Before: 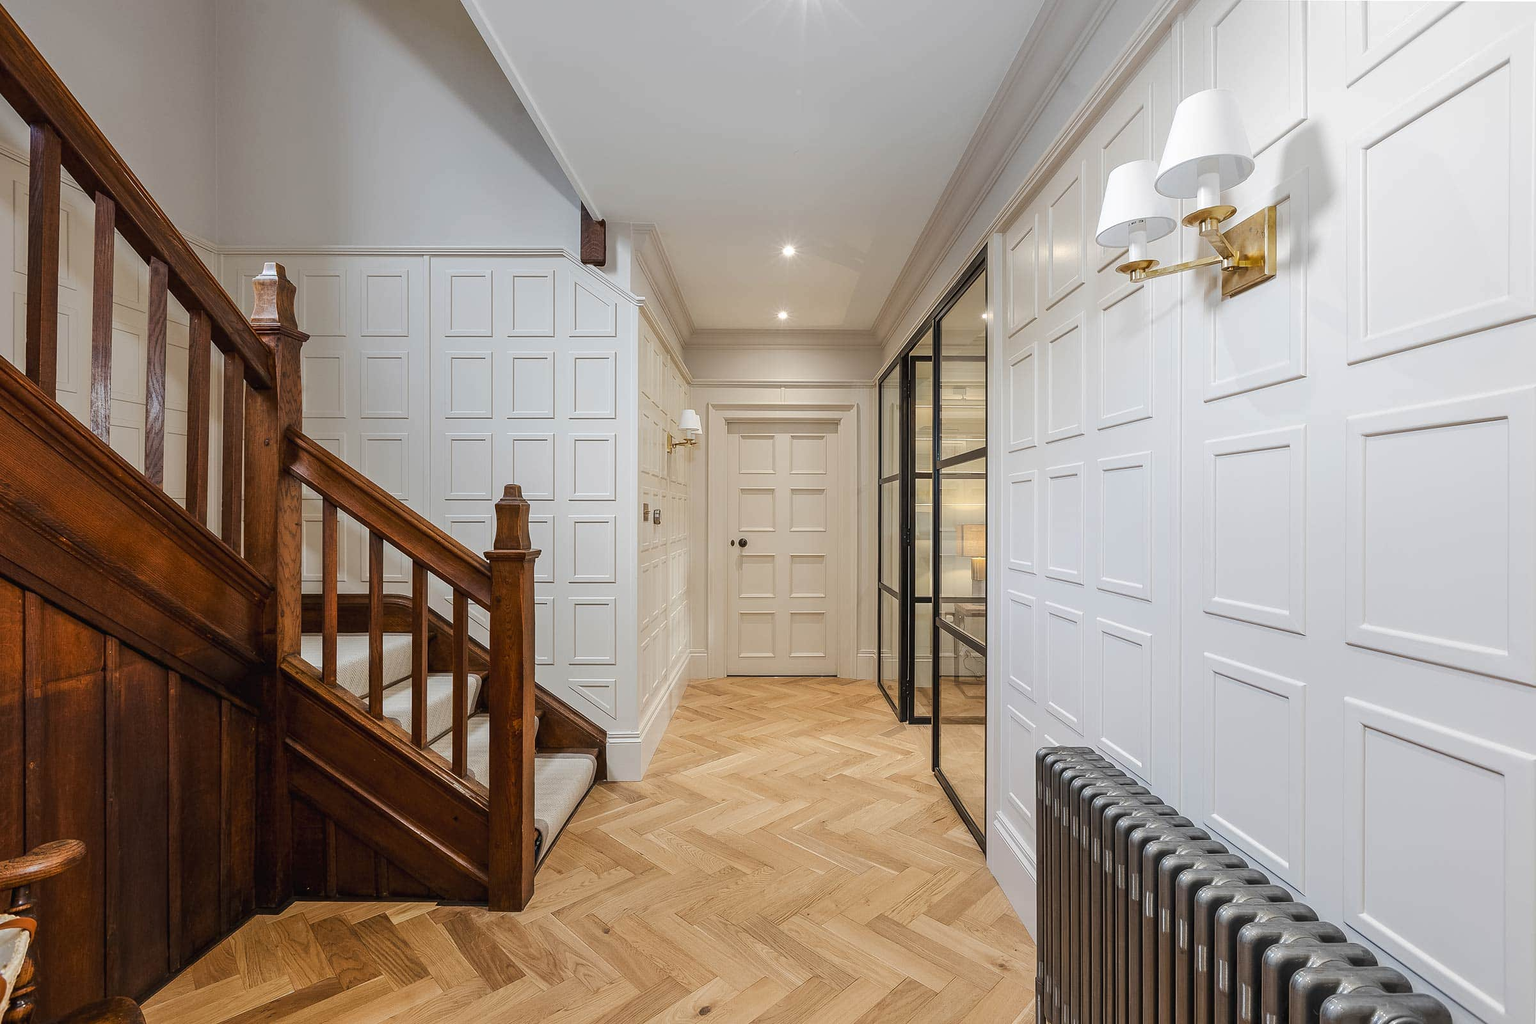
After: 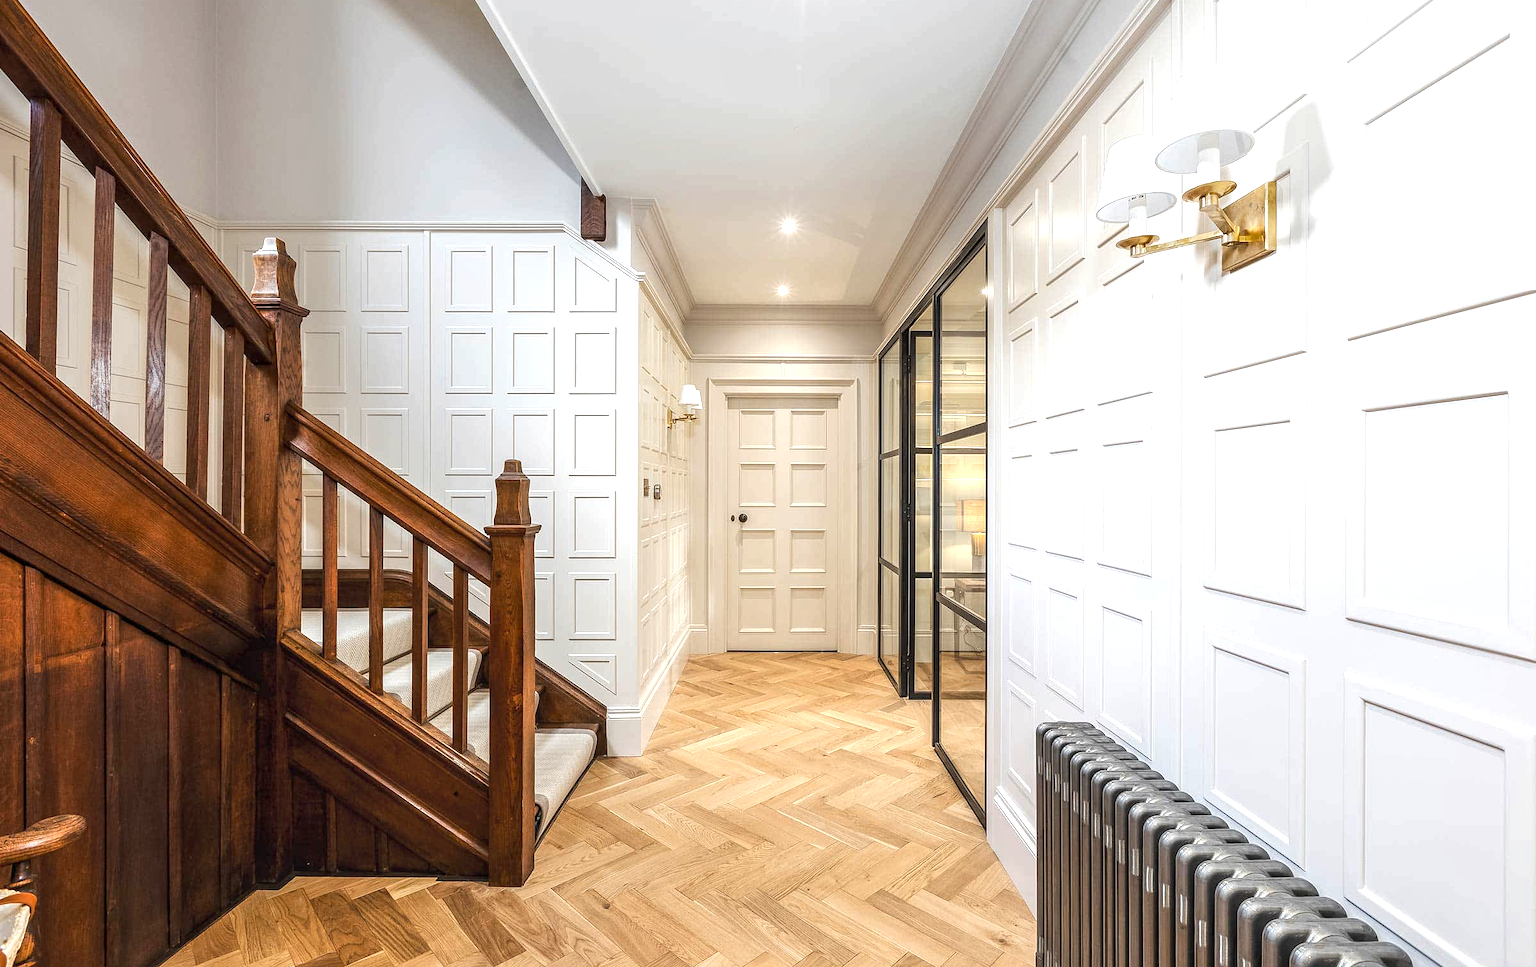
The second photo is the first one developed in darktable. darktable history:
crop and rotate: top 2.479%, bottom 3.018%
color correction: highlights a* -0.137, highlights b* 0.137
exposure: exposure 0.766 EV, compensate highlight preservation false
local contrast: on, module defaults
